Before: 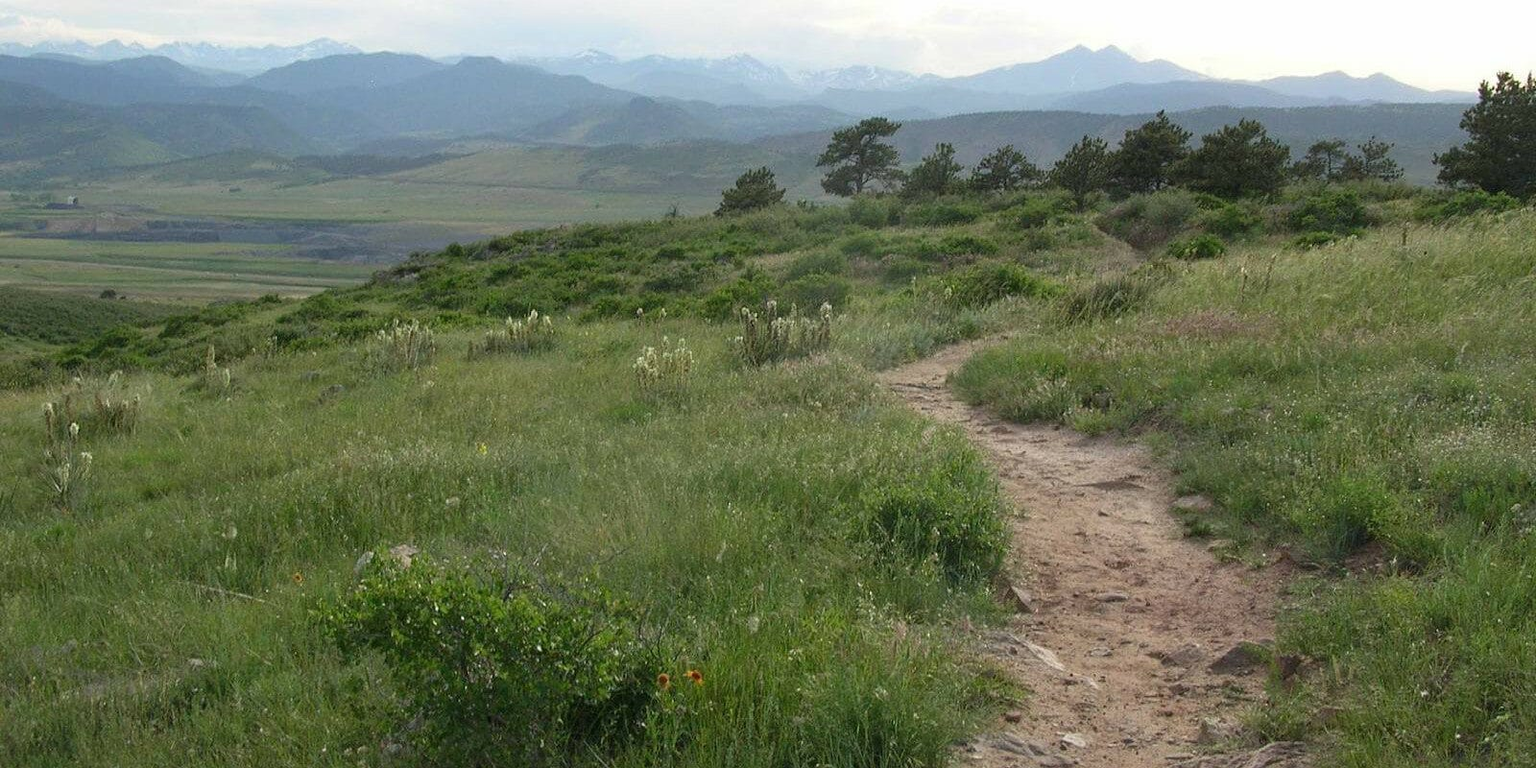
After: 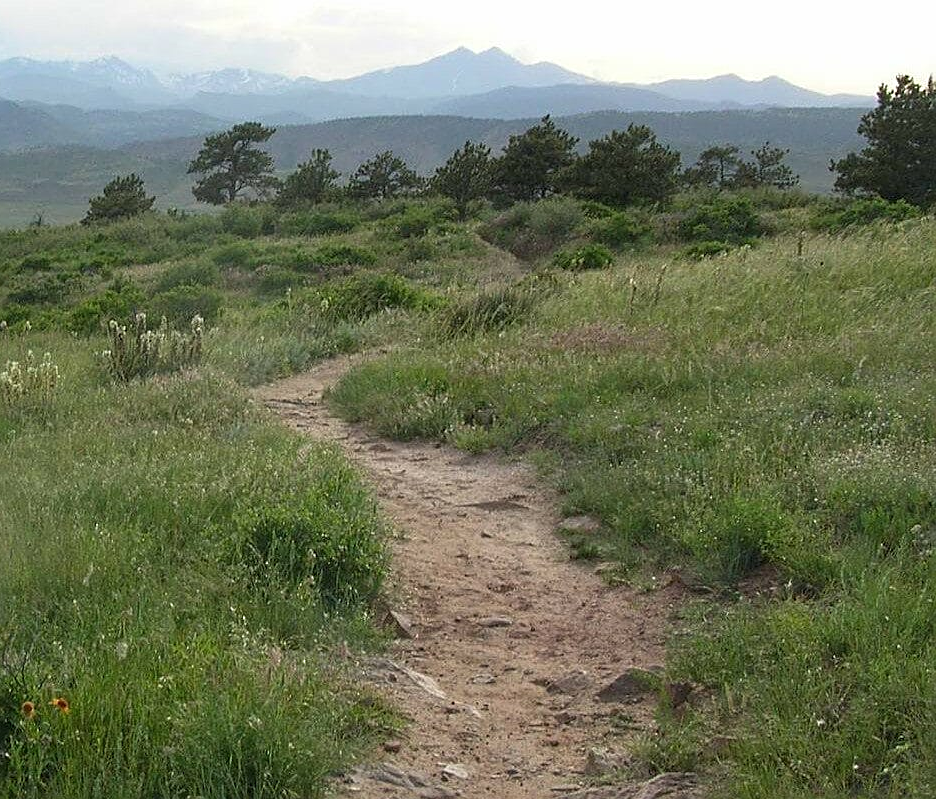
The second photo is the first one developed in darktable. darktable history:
crop: left 41.488%
color balance rgb: perceptual saturation grading › global saturation 0.591%
sharpen: on, module defaults
